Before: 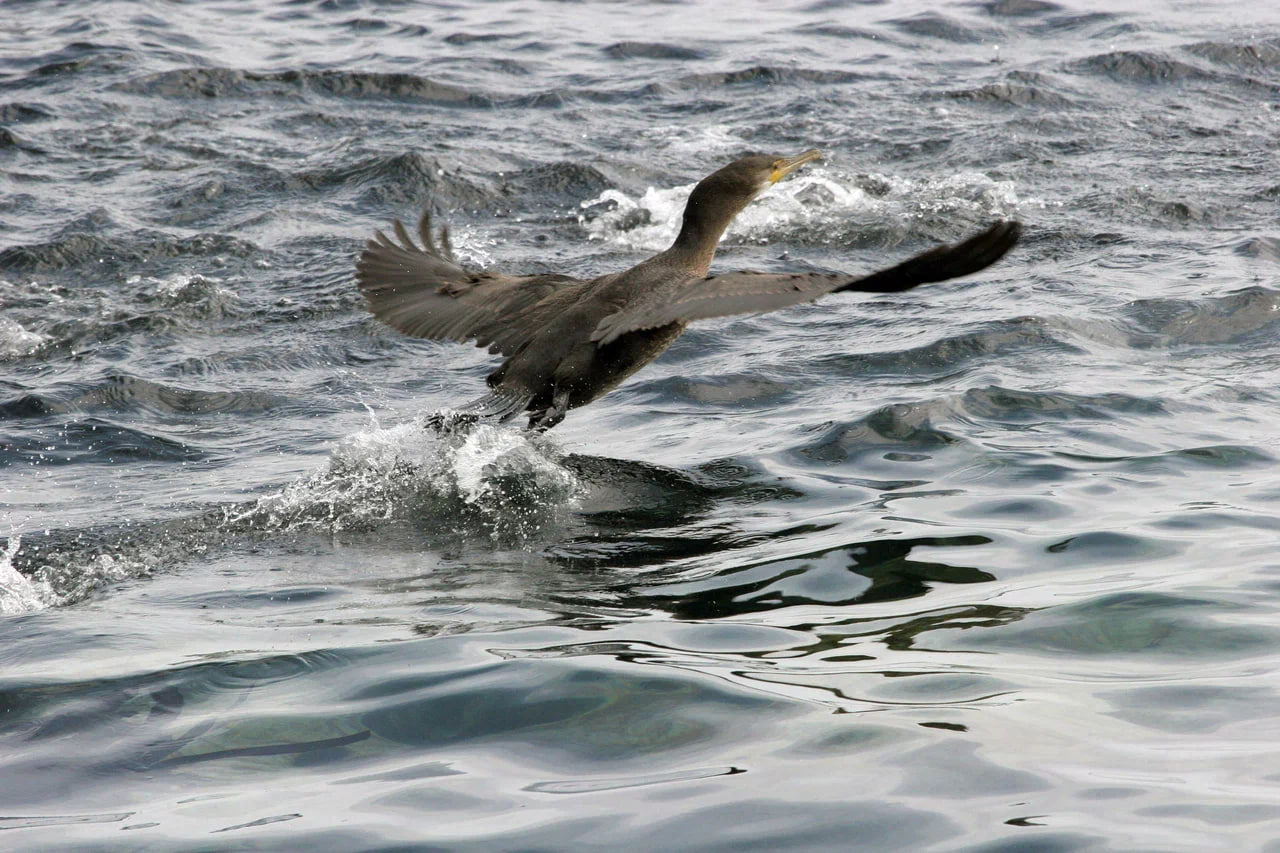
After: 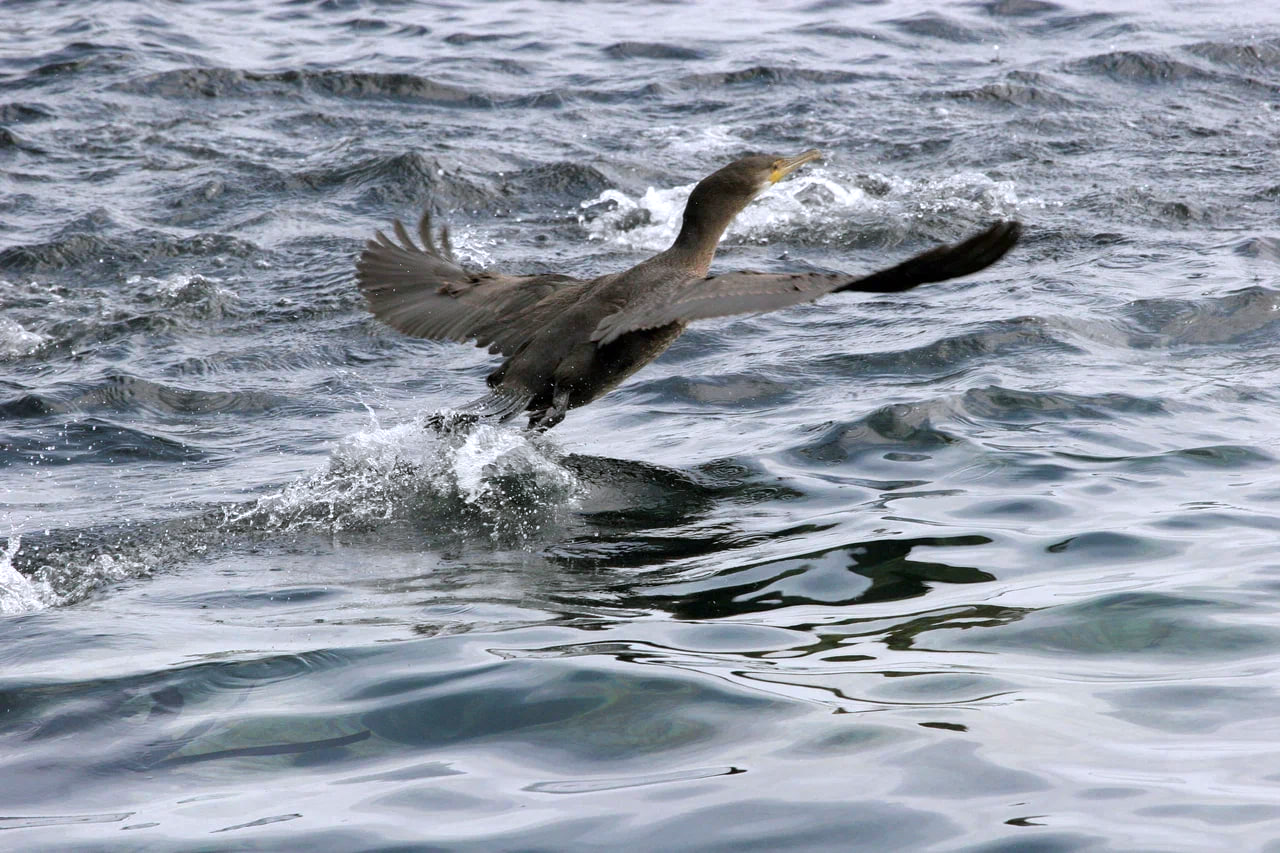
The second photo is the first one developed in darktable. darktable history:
exposure: exposure 0.076 EV, compensate exposure bias true, compensate highlight preservation false
color calibration: illuminant as shot in camera, x 0.358, y 0.373, temperature 4628.91 K
tone equalizer: edges refinement/feathering 500, mask exposure compensation -1.57 EV, preserve details no
